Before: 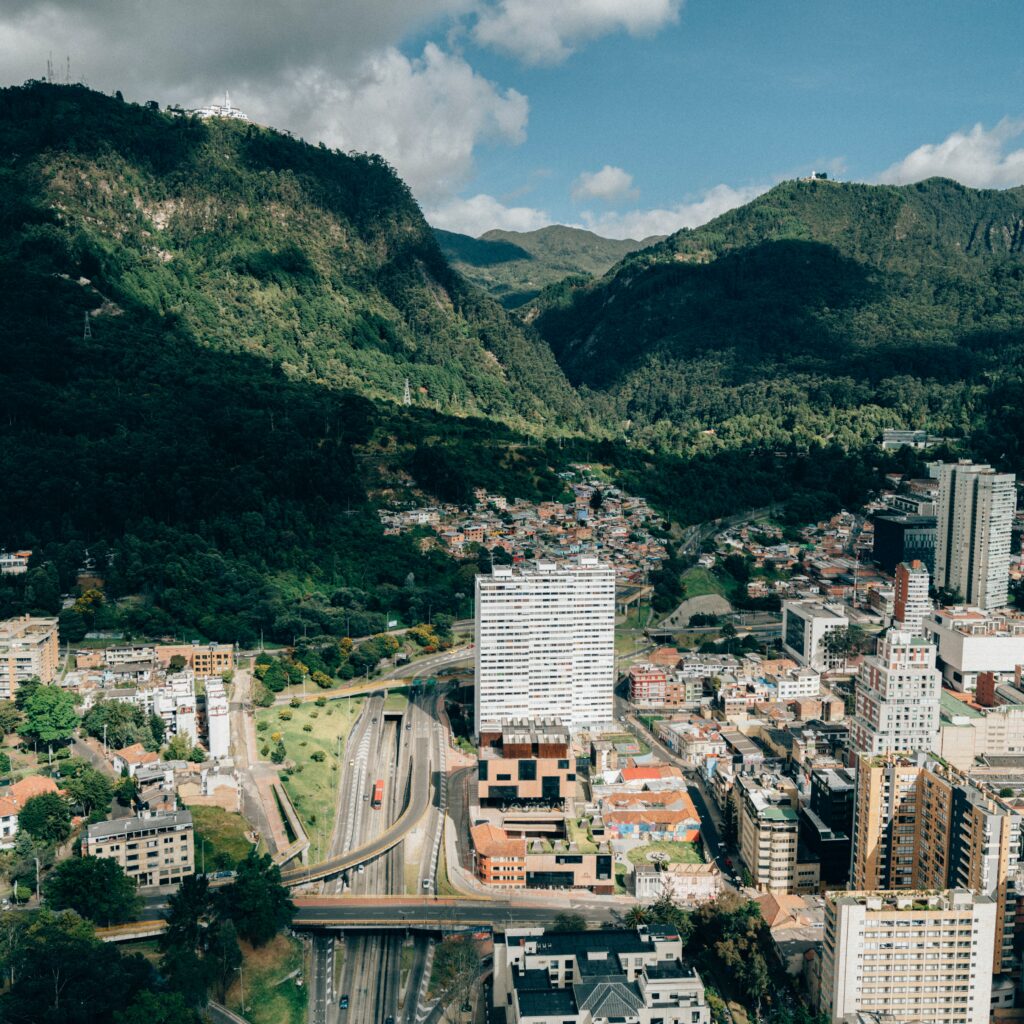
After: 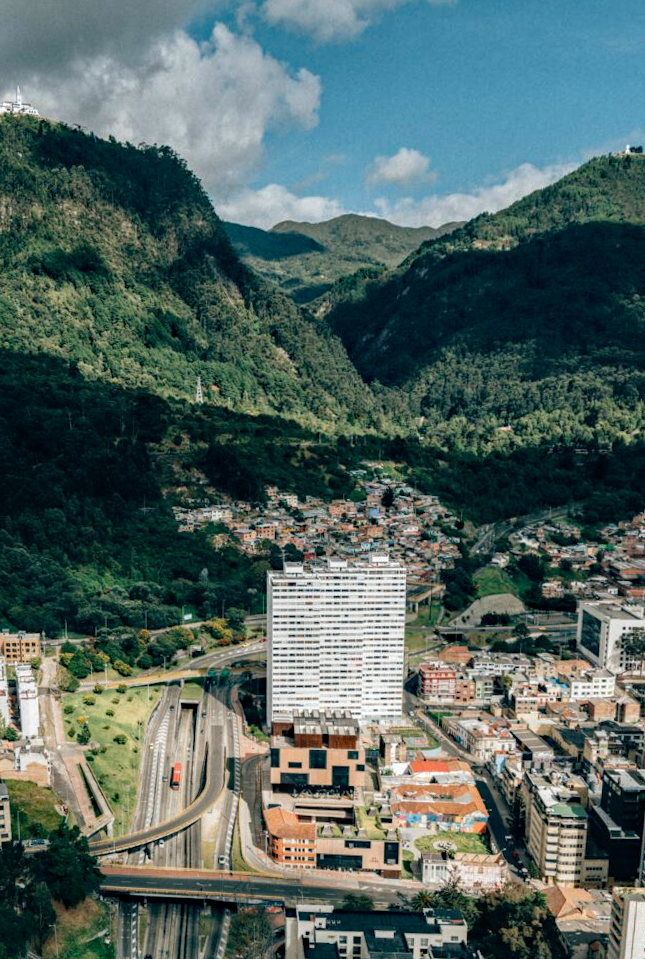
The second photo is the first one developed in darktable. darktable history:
local contrast: on, module defaults
rotate and perspective: rotation 0.062°, lens shift (vertical) 0.115, lens shift (horizontal) -0.133, crop left 0.047, crop right 0.94, crop top 0.061, crop bottom 0.94
haze removal: strength 0.29, distance 0.25, compatibility mode true, adaptive false
crop and rotate: left 15.446%, right 17.836%
